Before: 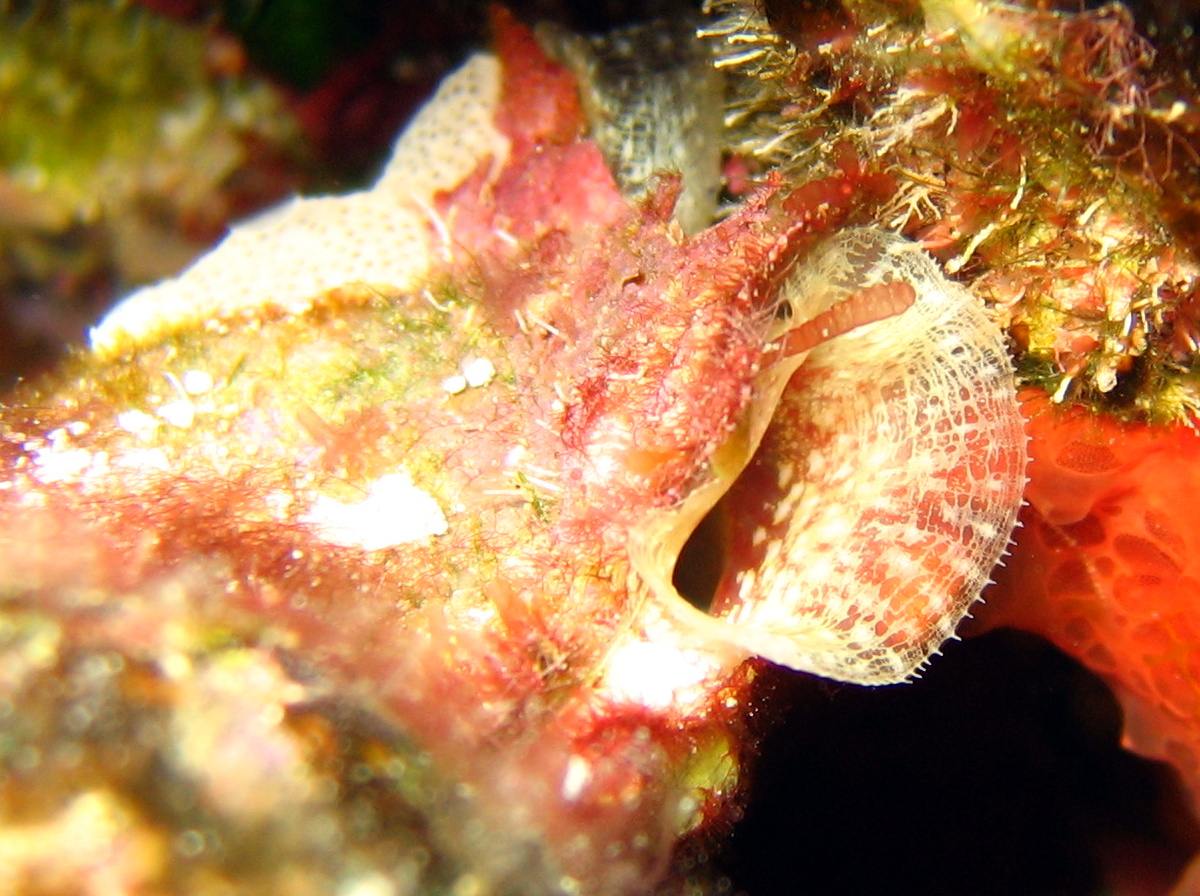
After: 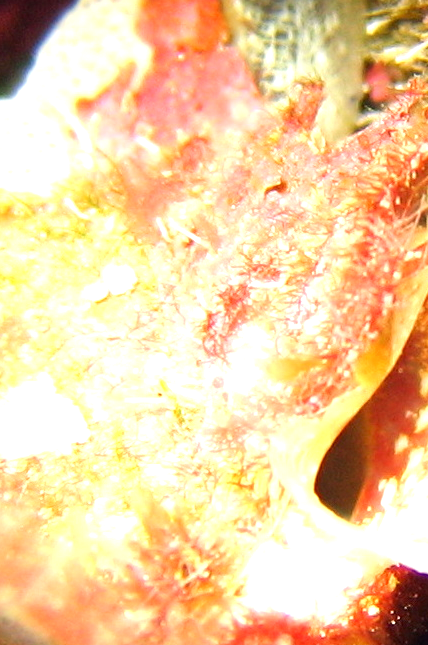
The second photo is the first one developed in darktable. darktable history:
local contrast: mode bilateral grid, contrast 100, coarseness 100, detail 90%, midtone range 0.2
crop and rotate: left 29.853%, top 10.374%, right 34.442%, bottom 17.552%
base curve: curves: ch0 [(0, 0) (0.472, 0.508) (1, 1)], preserve colors none
exposure: exposure 1 EV, compensate highlight preservation false
